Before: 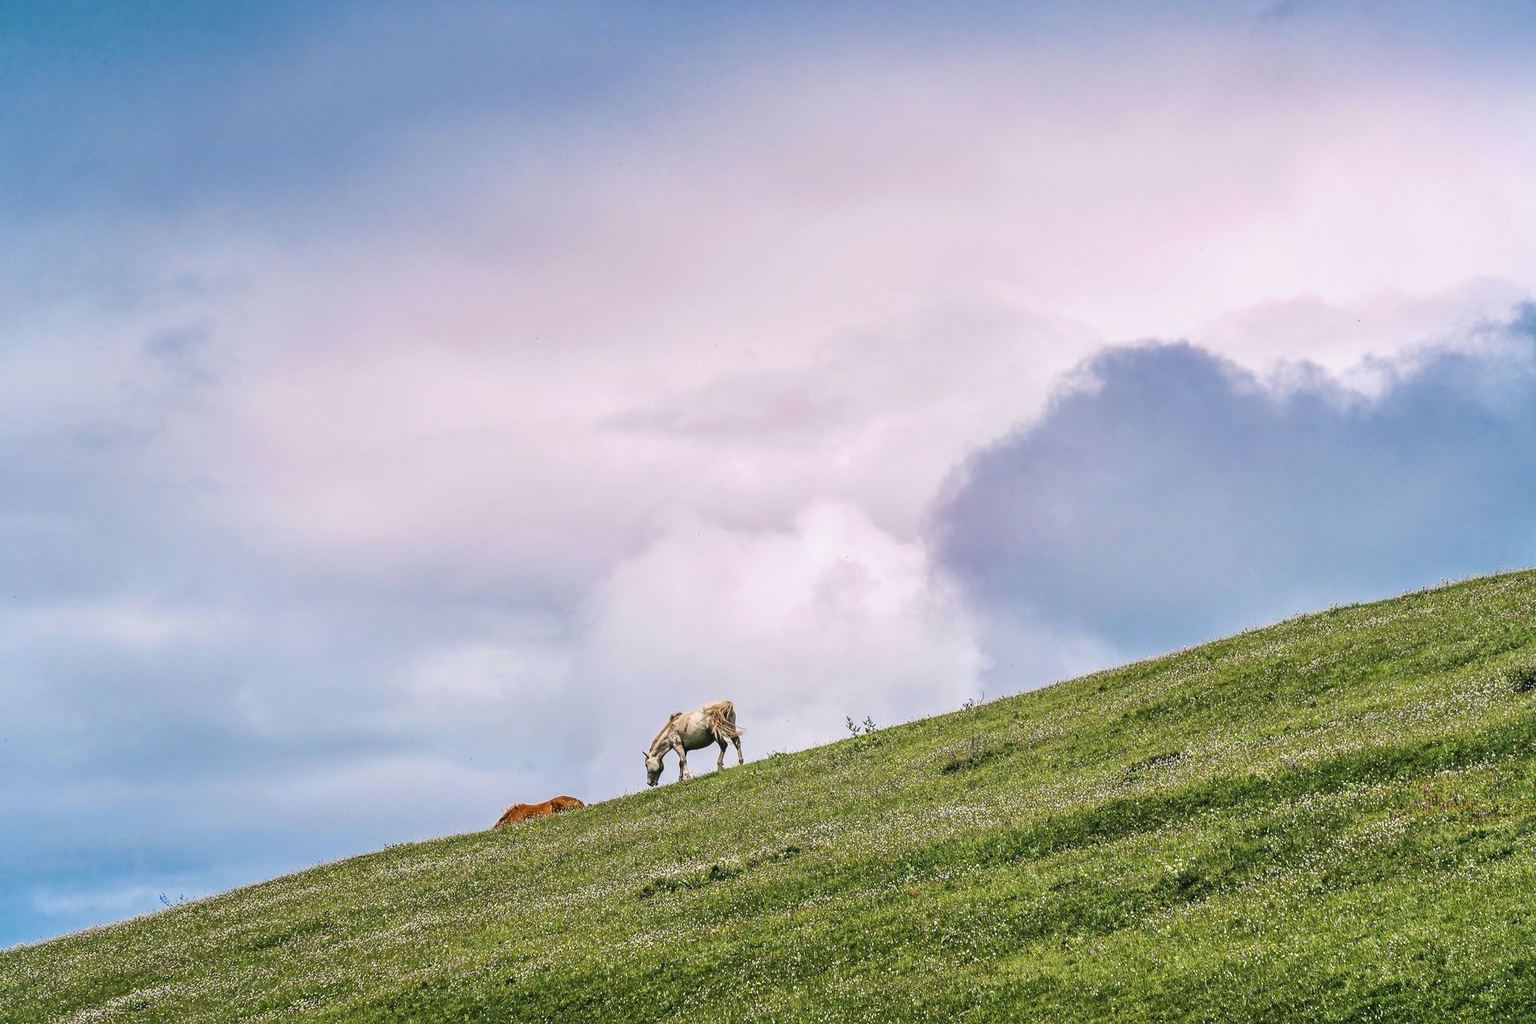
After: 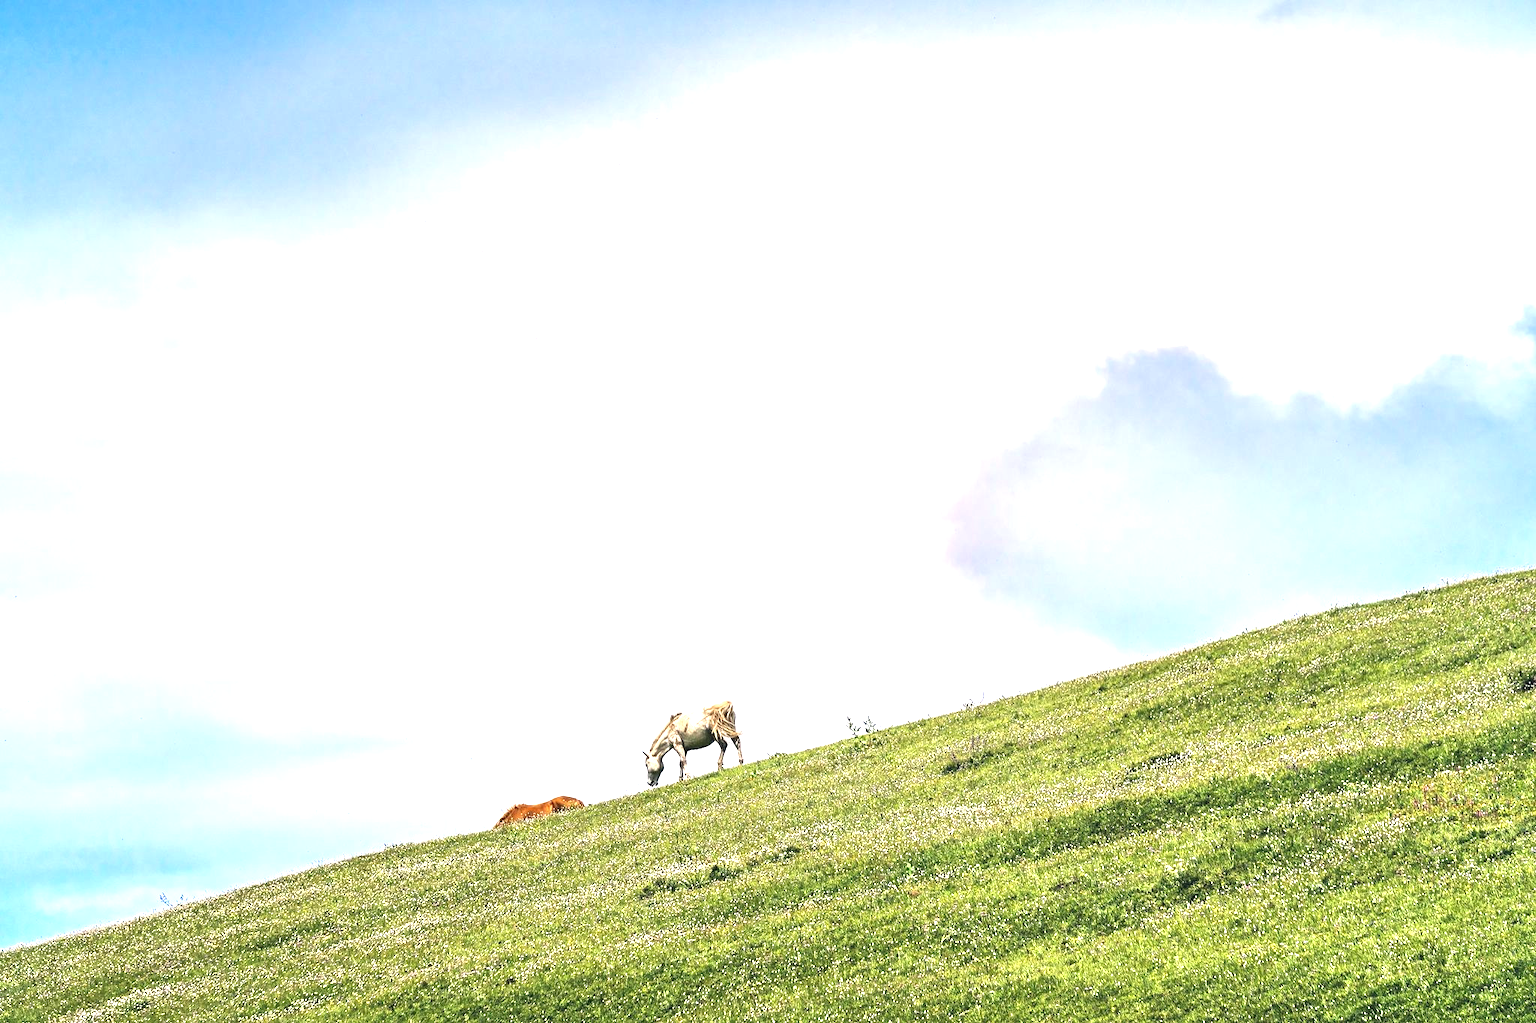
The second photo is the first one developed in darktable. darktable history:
exposure: exposure 0.02 EV, compensate exposure bias true, compensate highlight preservation false
tone equalizer: edges refinement/feathering 500, mask exposure compensation -1.25 EV, preserve details no
color correction: highlights a* 0.452, highlights b* 2.66, shadows a* -0.805, shadows b* -4.62
